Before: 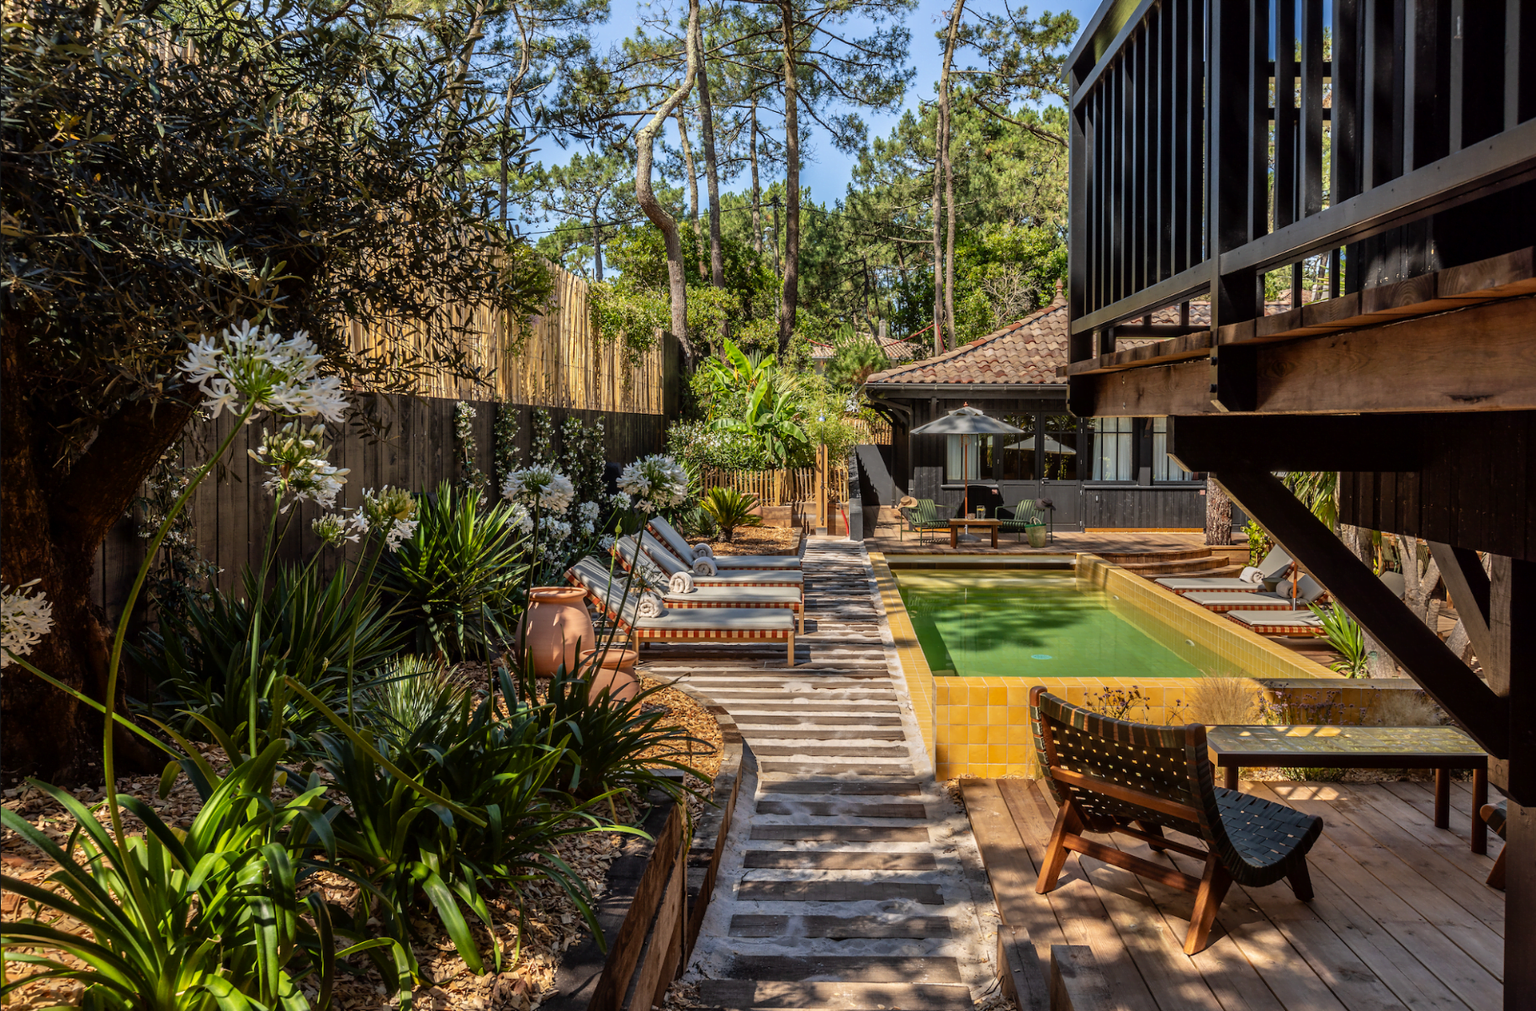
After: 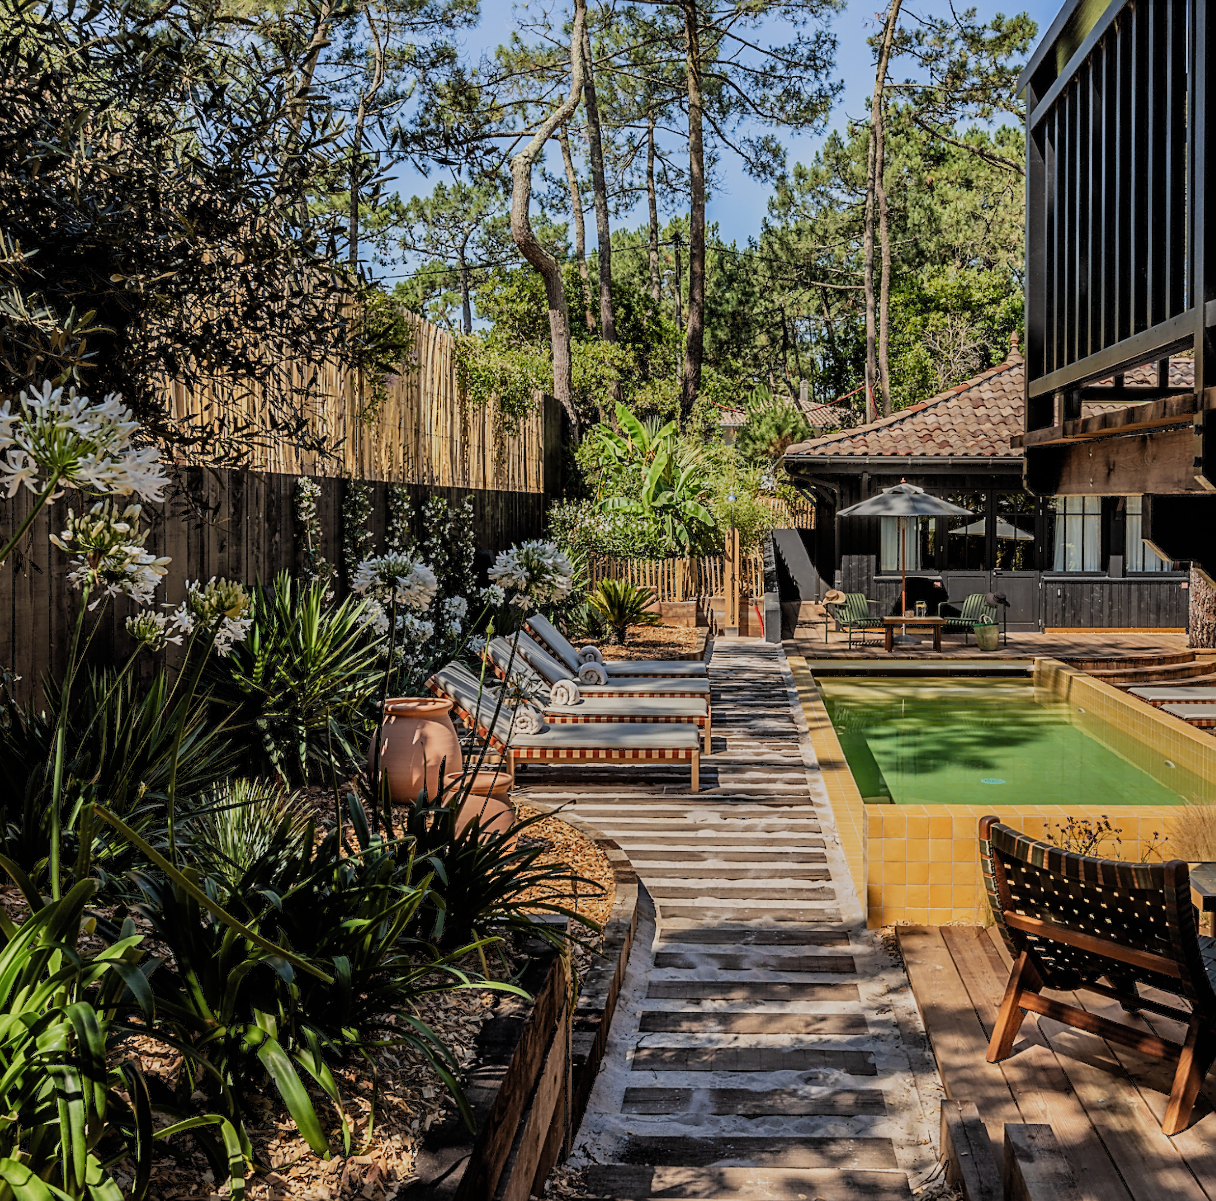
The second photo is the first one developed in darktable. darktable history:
crop and rotate: left 13.445%, right 19.953%
filmic rgb: black relative exposure -7.65 EV, white relative exposure 4.56 EV, hardness 3.61, add noise in highlights 0.001, preserve chrominance luminance Y, color science v3 (2019), use custom middle-gray values true, contrast in highlights soft
sharpen: on, module defaults
